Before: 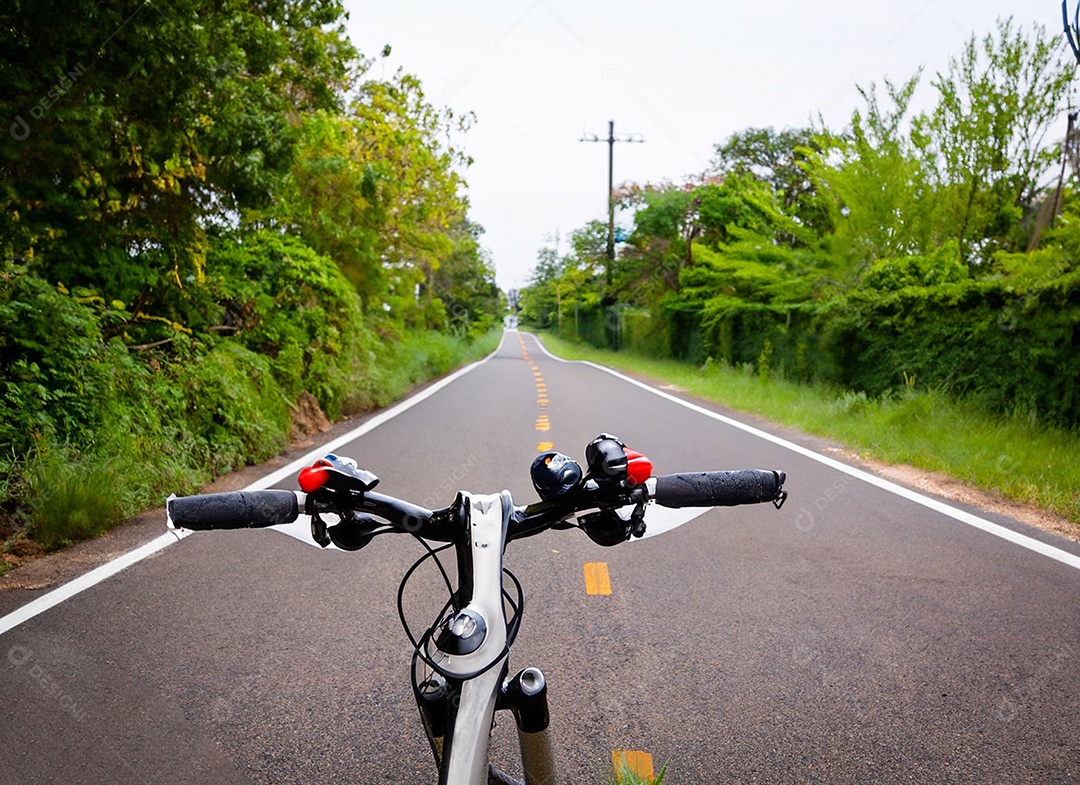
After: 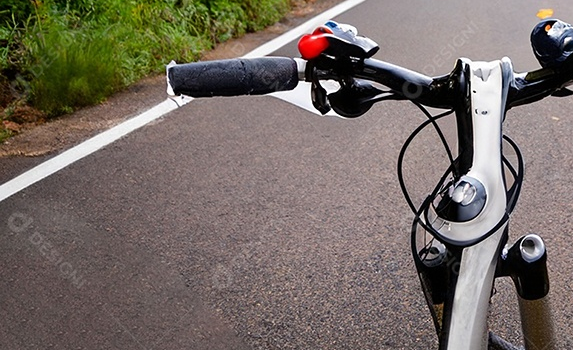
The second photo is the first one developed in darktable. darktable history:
crop and rotate: top 55.258%, right 46.887%, bottom 0.107%
